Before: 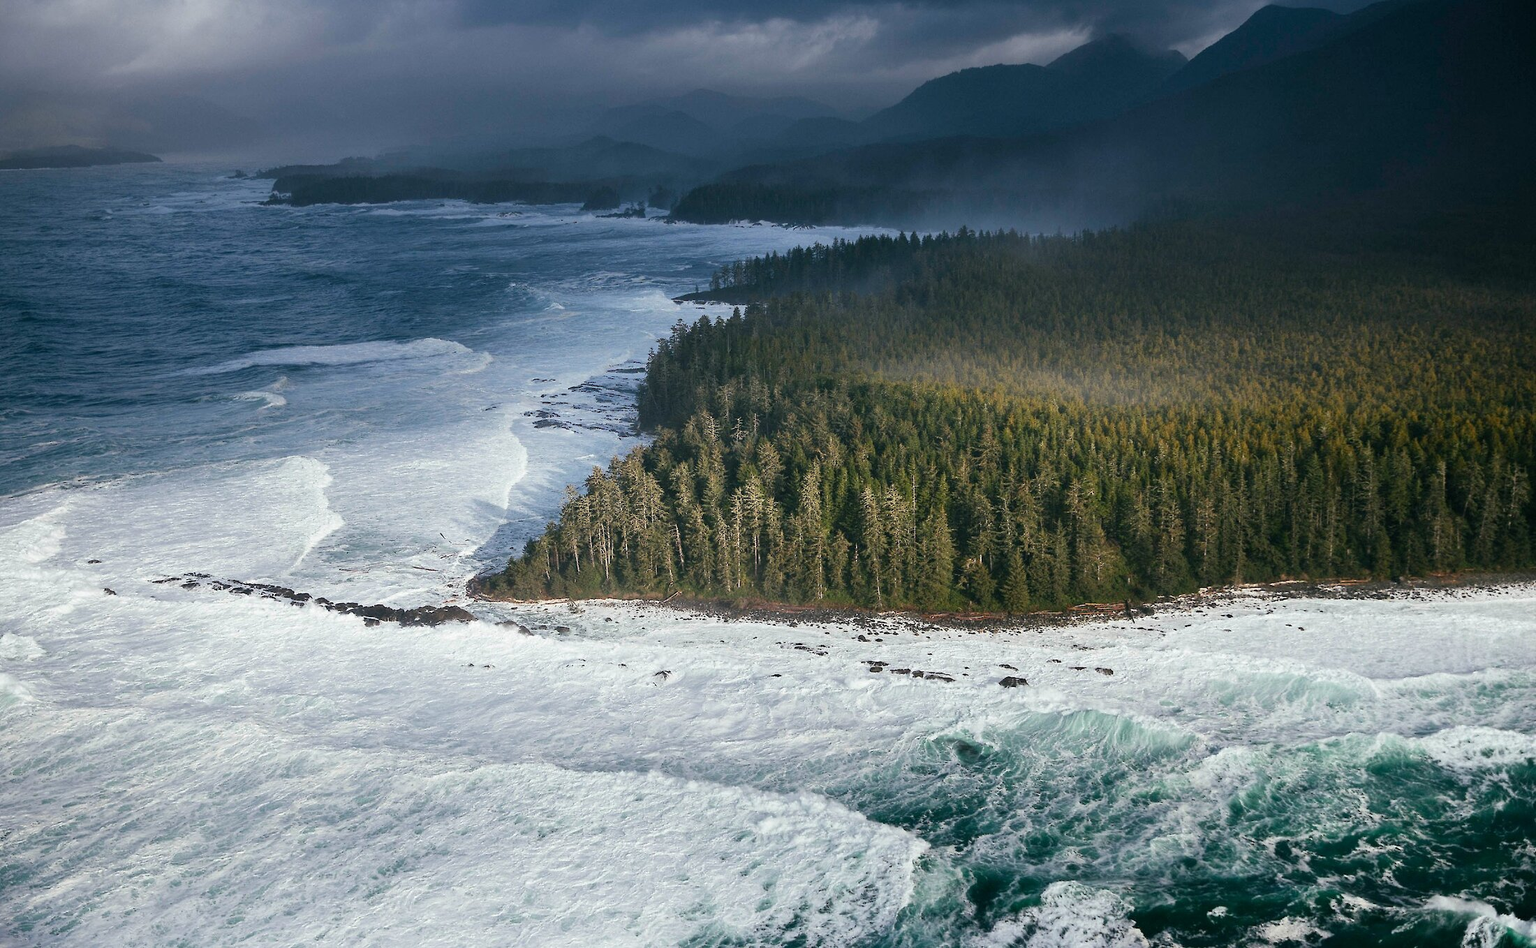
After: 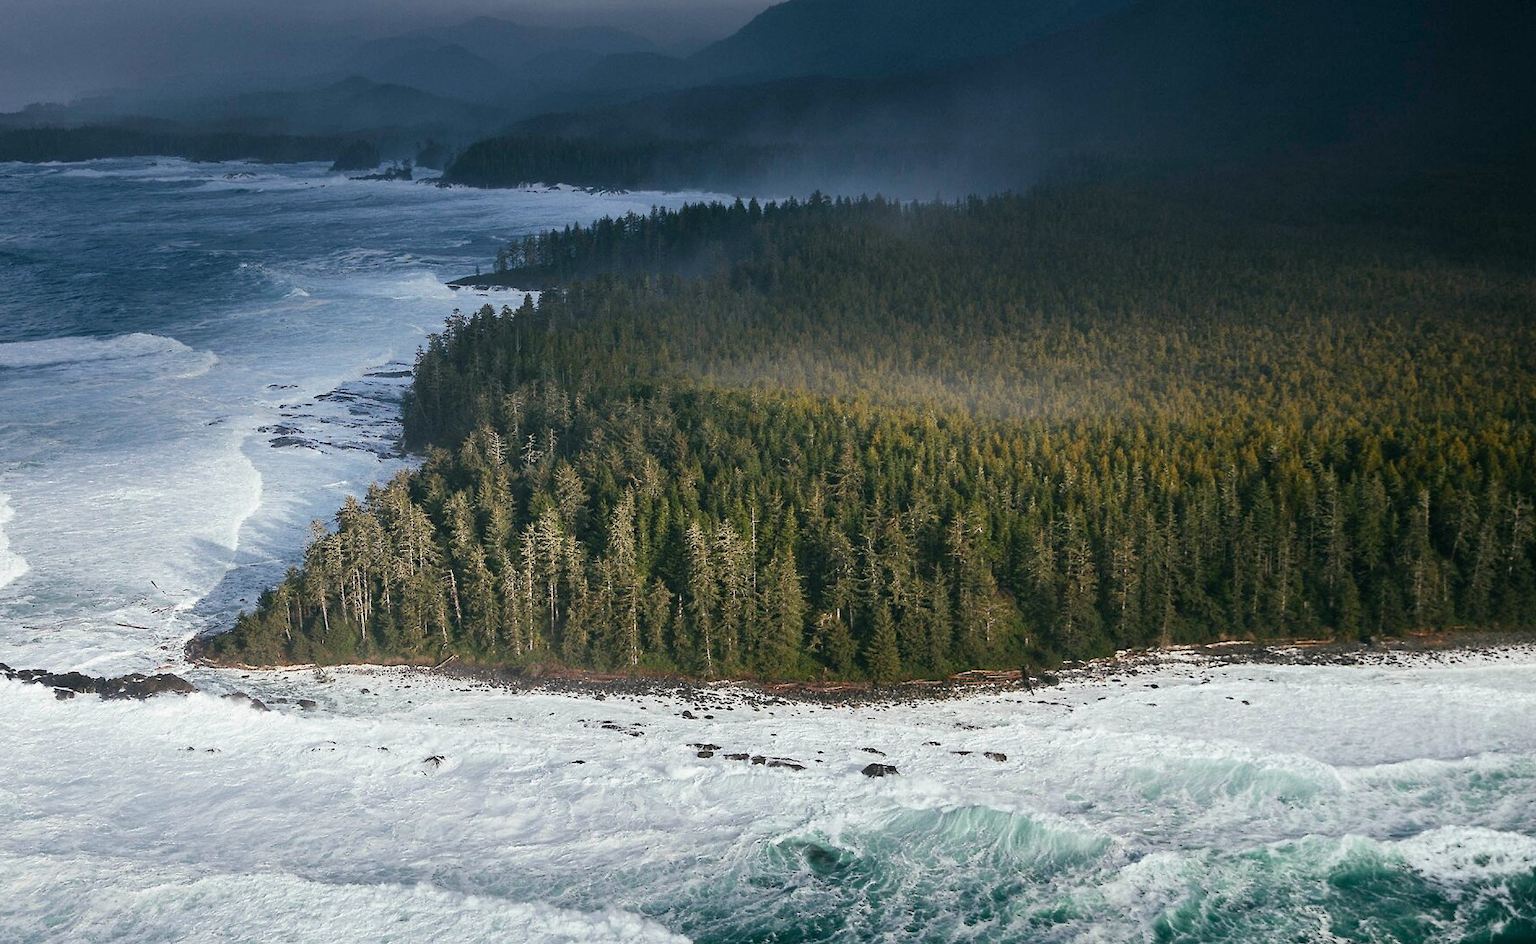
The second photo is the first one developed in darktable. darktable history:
crop and rotate: left 20.91%, top 8.063%, right 0.392%, bottom 13.526%
